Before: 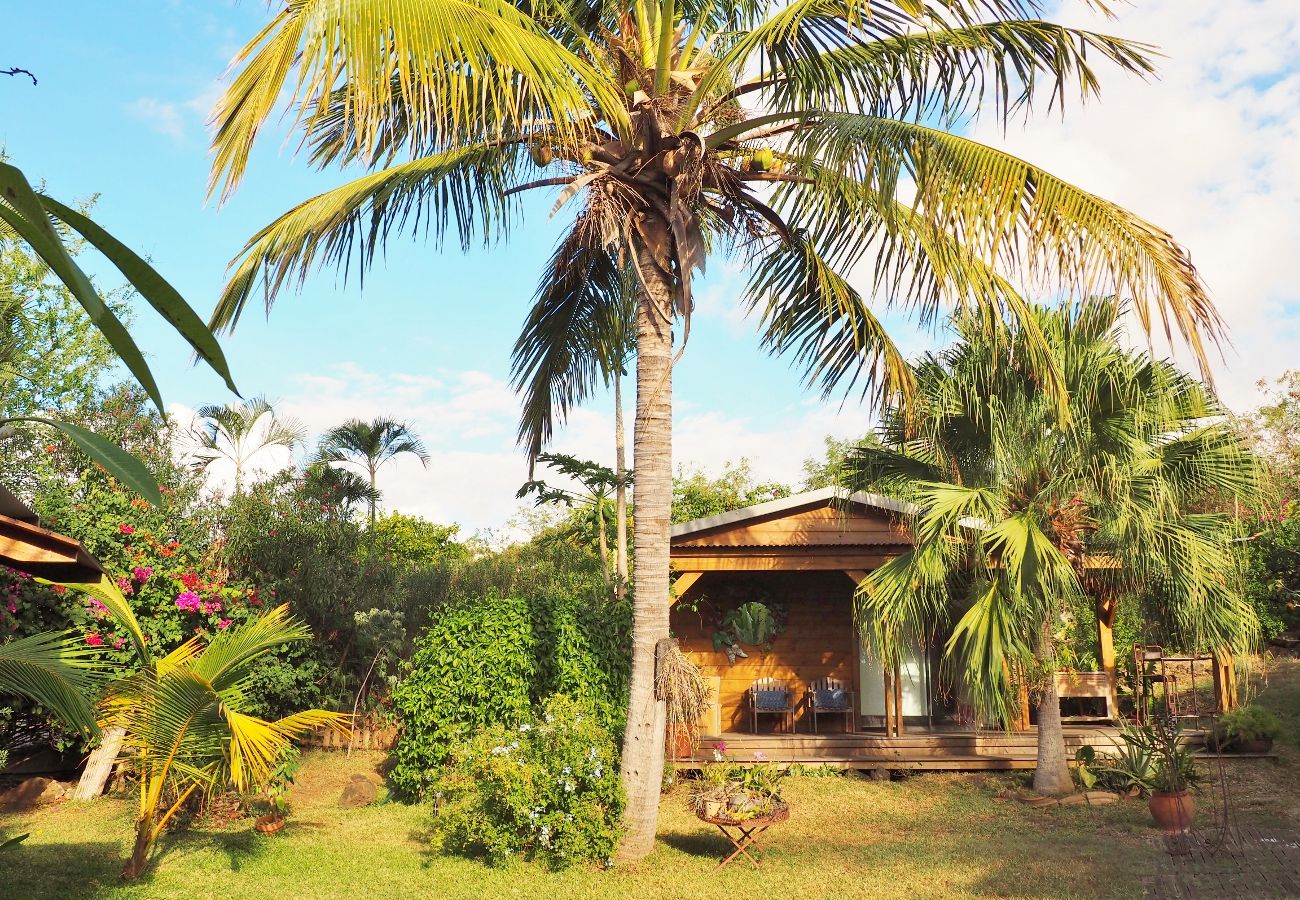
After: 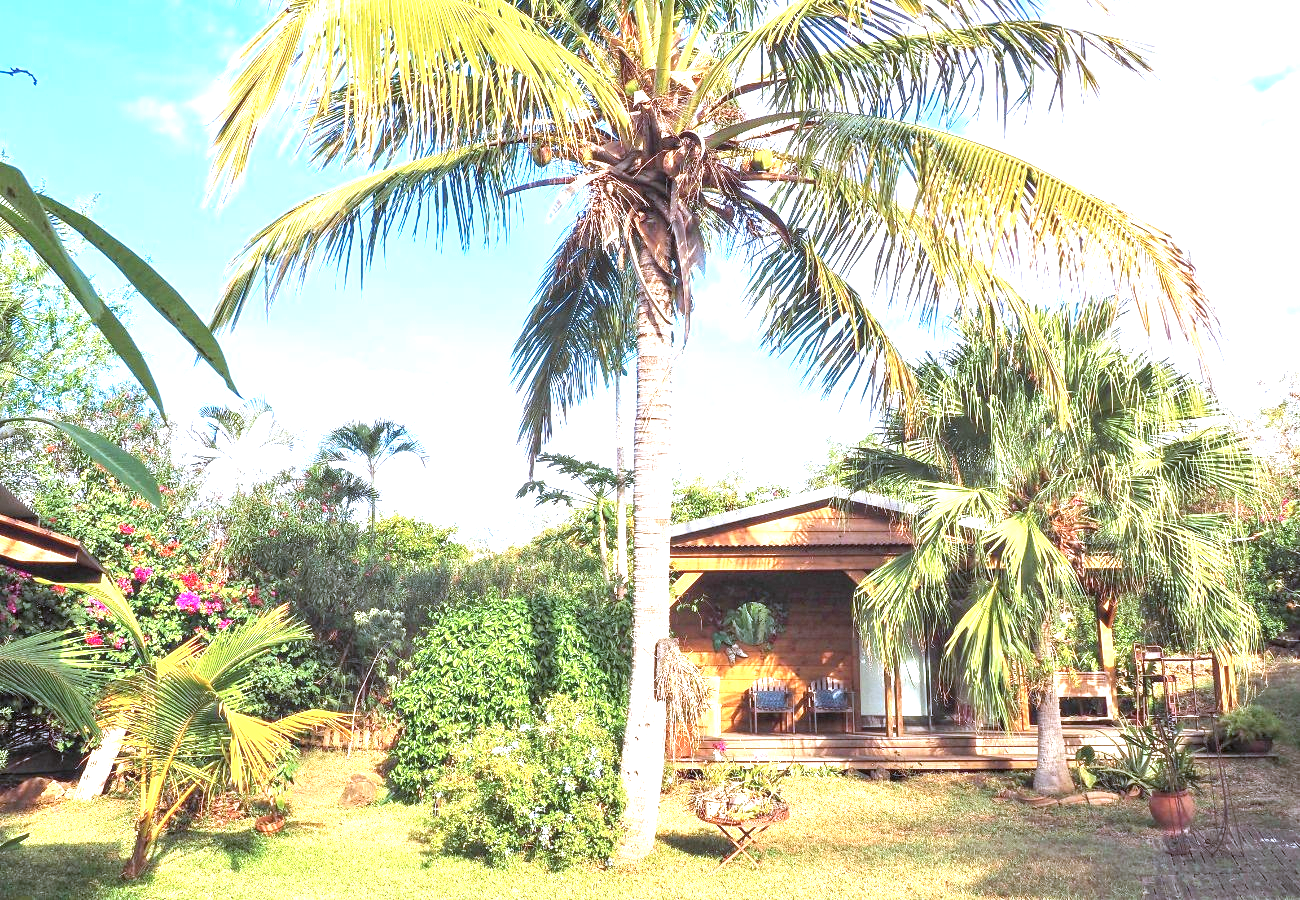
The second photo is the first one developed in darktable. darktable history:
exposure: exposure 1.25 EV, compensate exposure bias true, compensate highlight preservation false
color correction: highlights a* -2.24, highlights b* -18.1
white balance: red 0.984, blue 1.059
local contrast: on, module defaults
